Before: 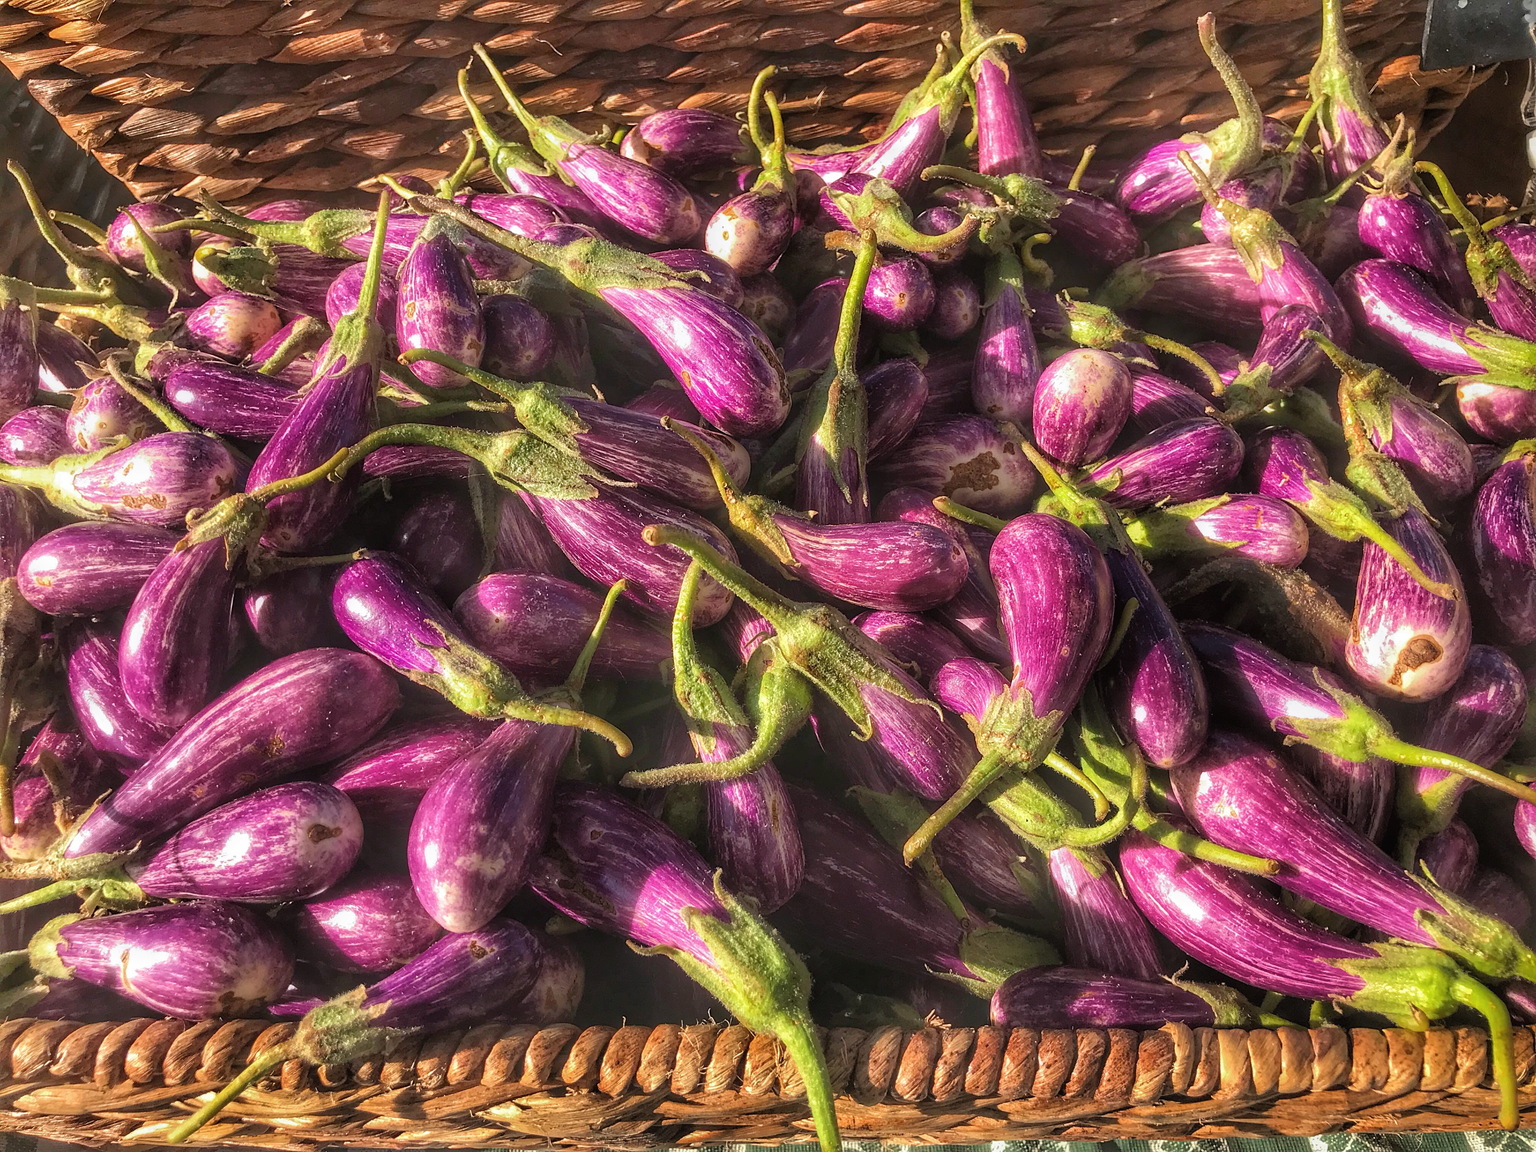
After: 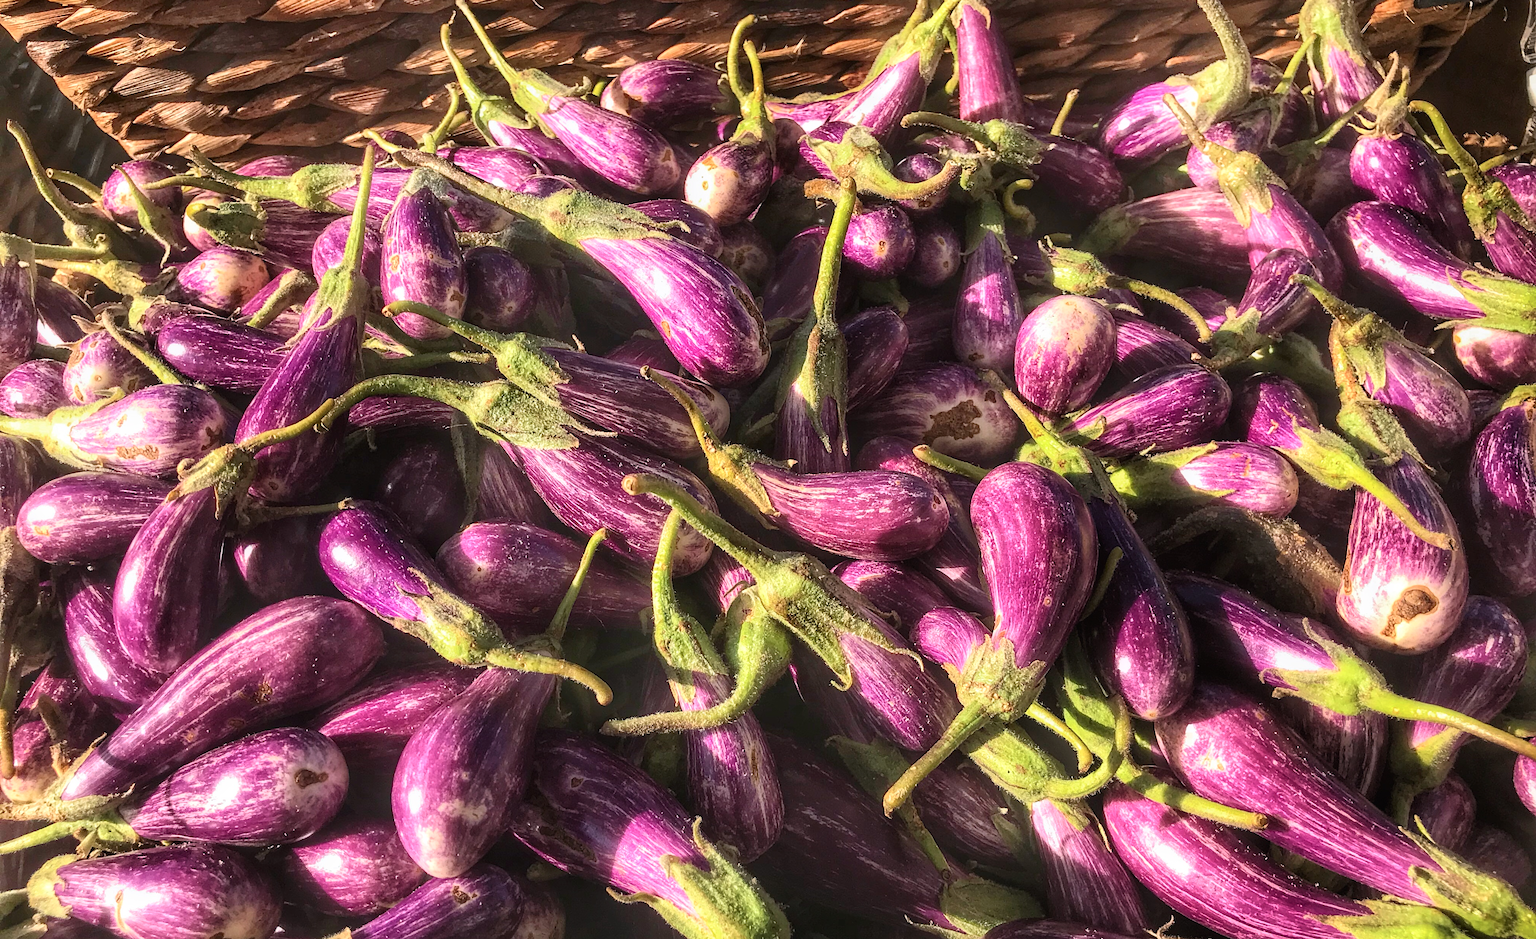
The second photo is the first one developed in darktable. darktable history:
crop and rotate: top 5.667%, bottom 14.937%
contrast brightness saturation: contrast 0.24, brightness 0.09
rotate and perspective: lens shift (horizontal) -0.055, automatic cropping off
